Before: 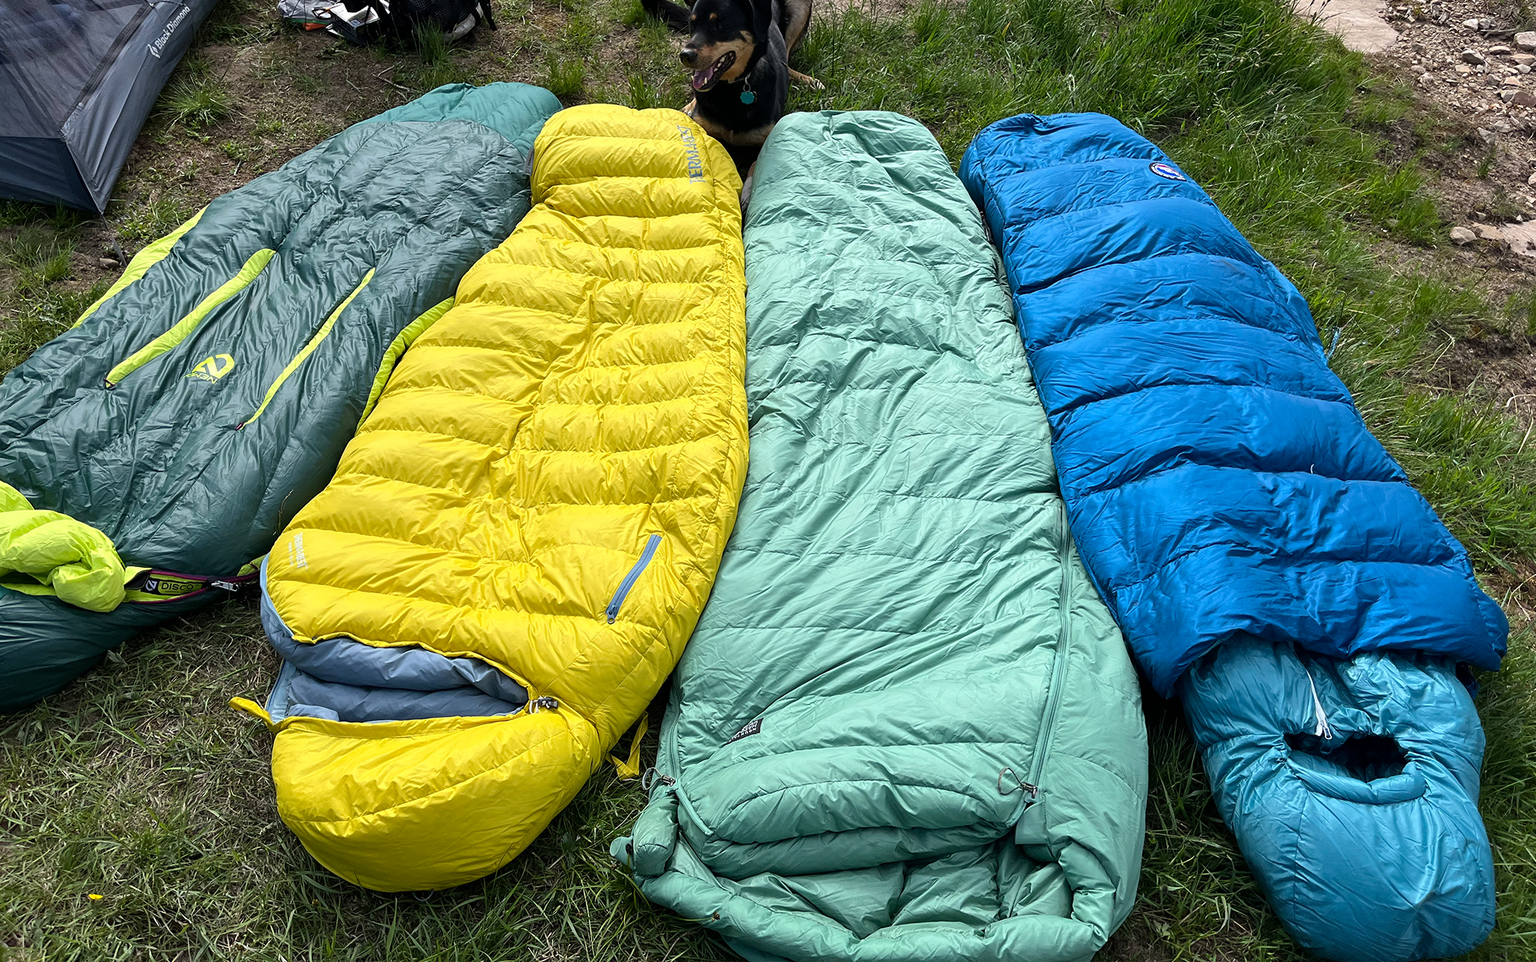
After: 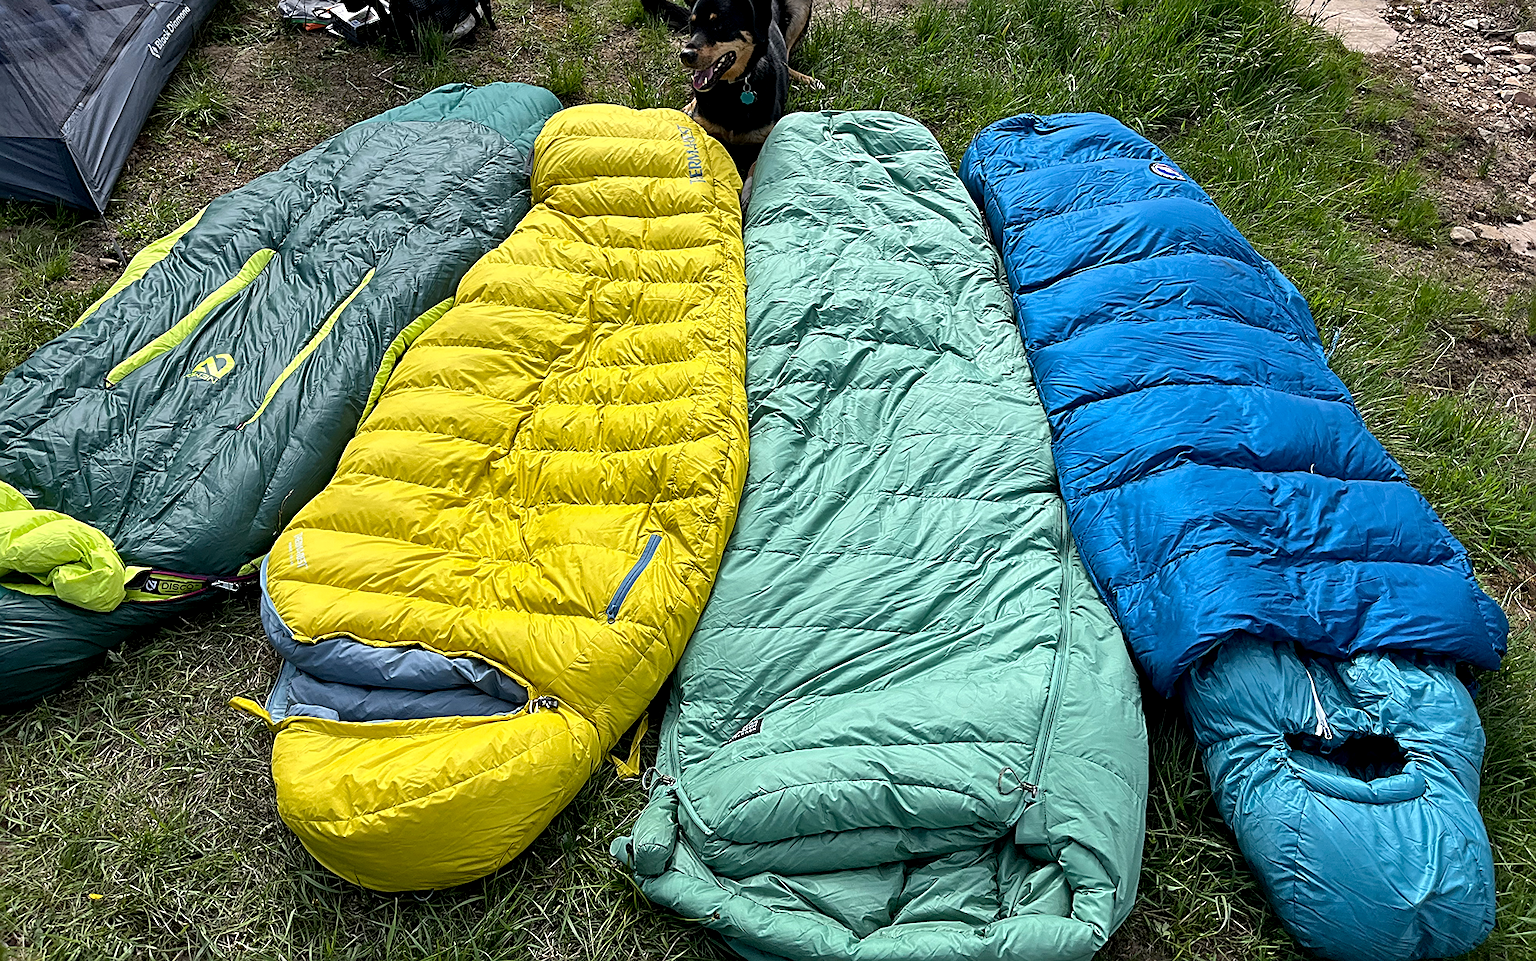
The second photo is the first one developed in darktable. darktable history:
tone equalizer: mask exposure compensation -0.513 EV
sharpen: radius 2.541, amount 0.639
shadows and highlights: shadows 33.21, highlights -47.18, compress 49.77%, soften with gaussian
exposure: black level correction 0.004, exposure 0.015 EV, compensate highlight preservation false
